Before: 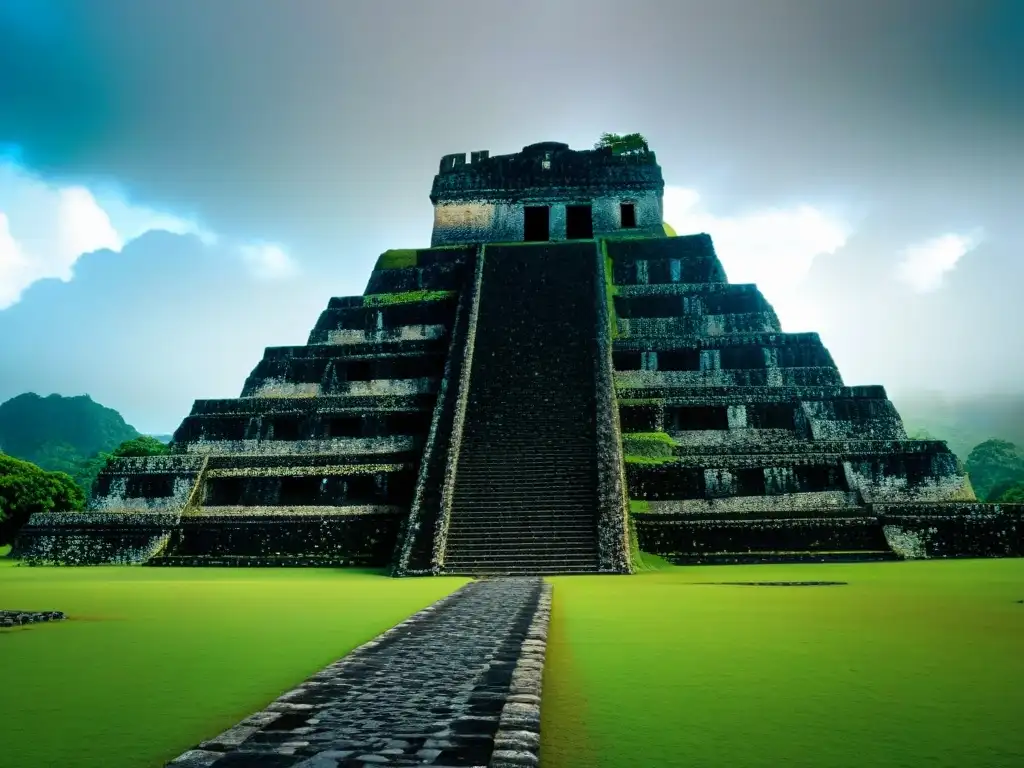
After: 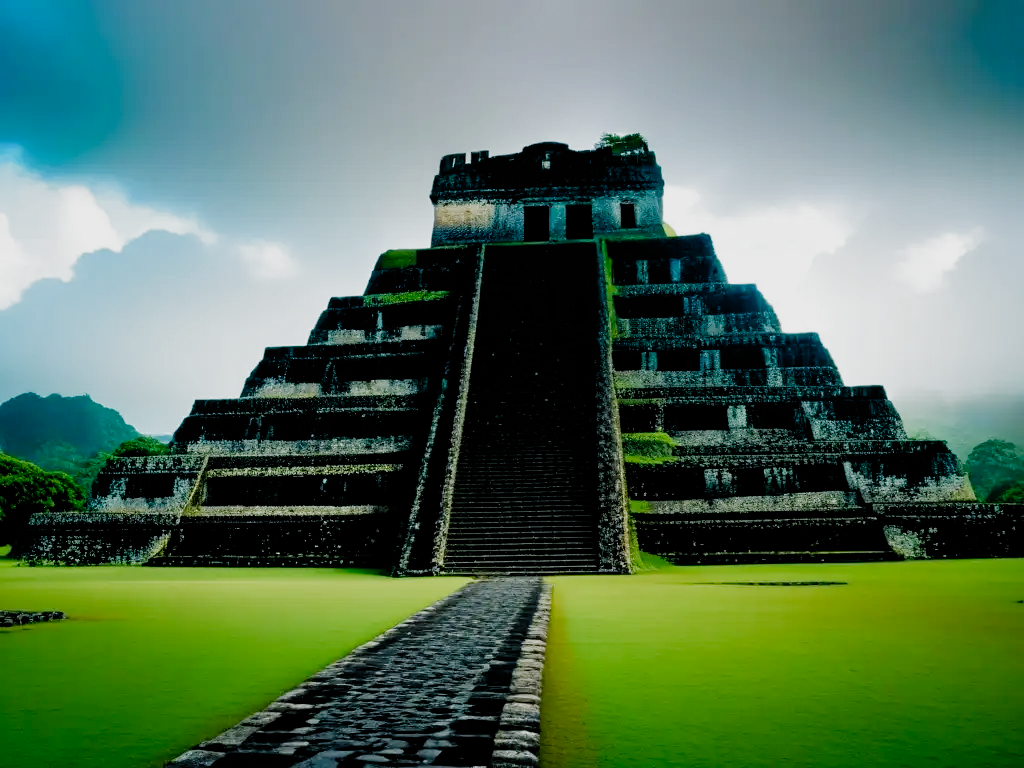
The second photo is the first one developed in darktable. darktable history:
filmic rgb: black relative exposure -4.9 EV, white relative exposure 2.84 EV, hardness 3.7, add noise in highlights 0.001, preserve chrominance no, color science v3 (2019), use custom middle-gray values true, contrast in highlights soft
